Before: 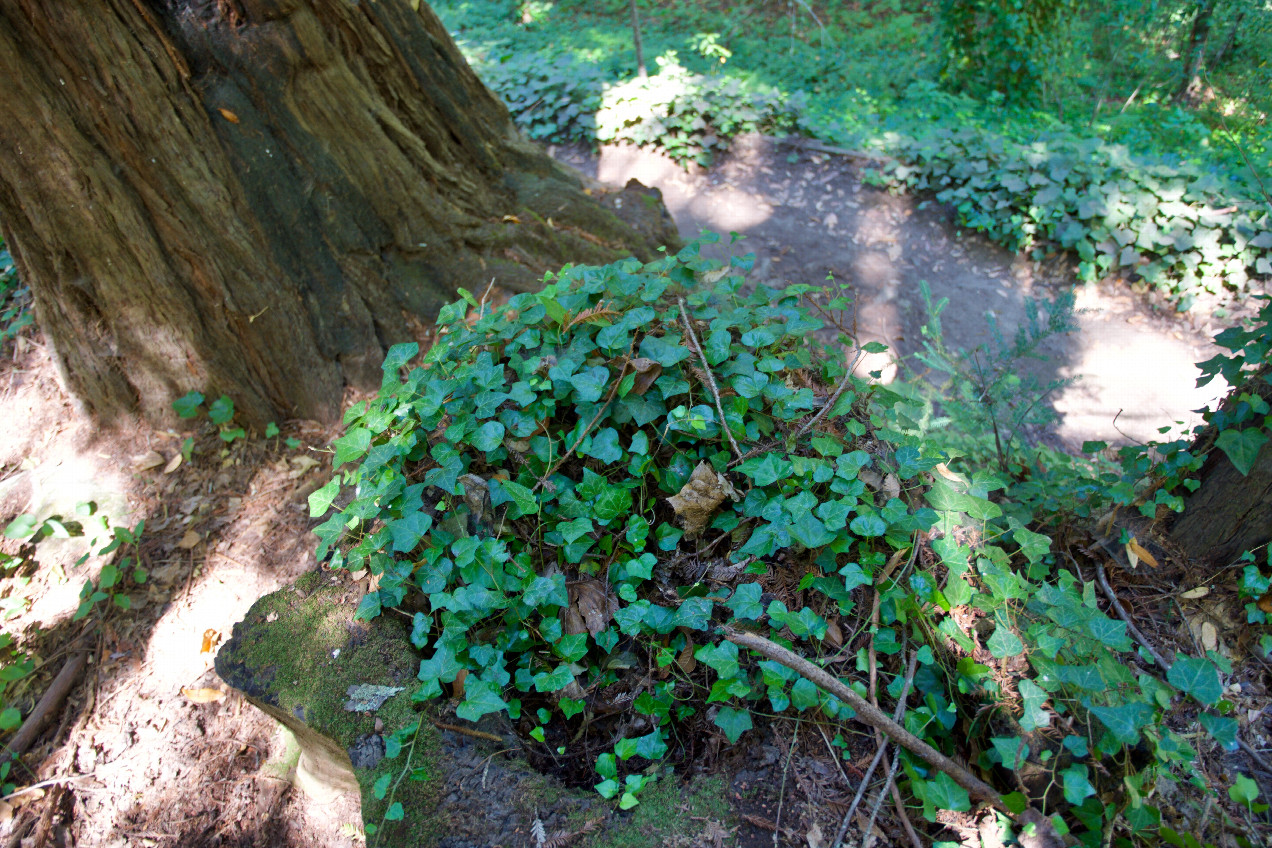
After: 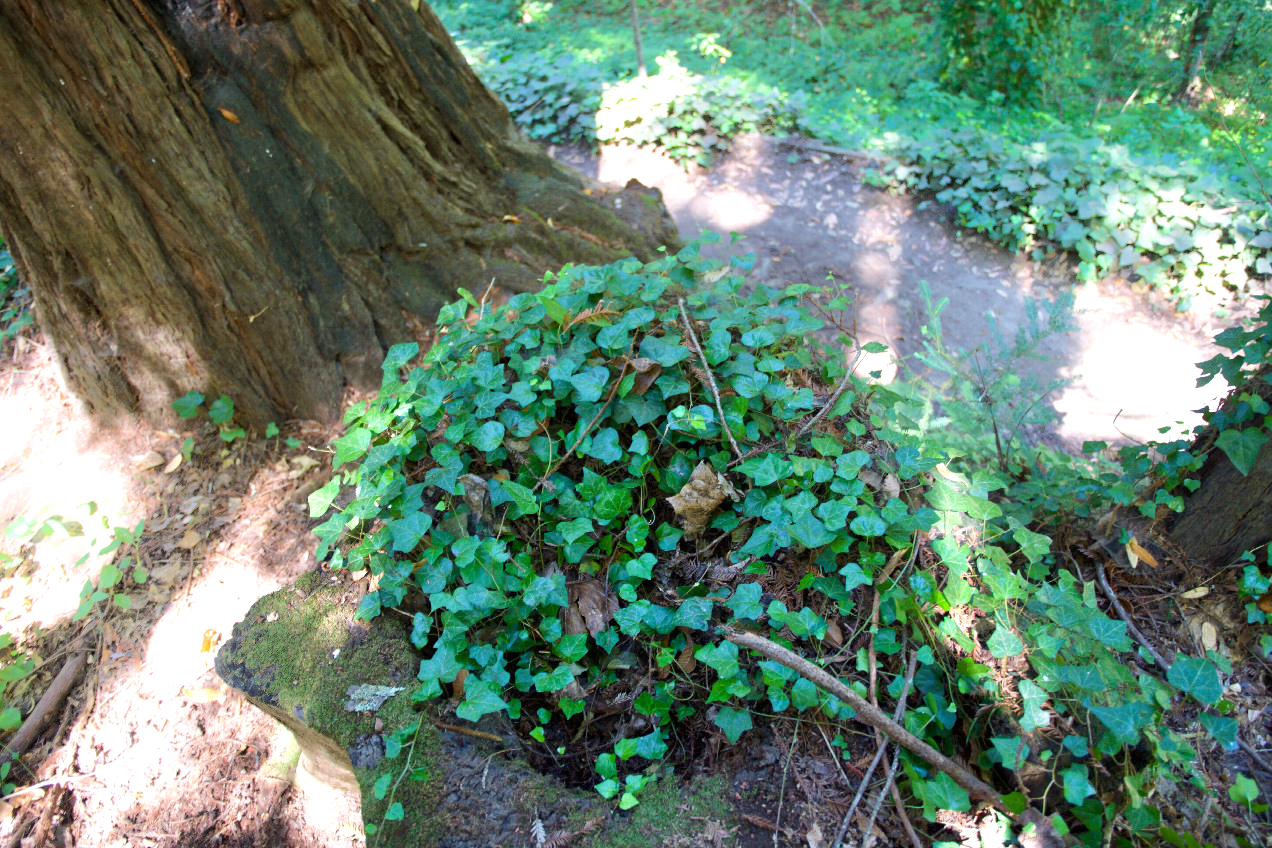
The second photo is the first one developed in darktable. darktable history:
shadows and highlights: shadows -21.3, highlights 100, soften with gaussian
exposure: black level correction 0, exposure 0.5 EV, compensate exposure bias true, compensate highlight preservation false
